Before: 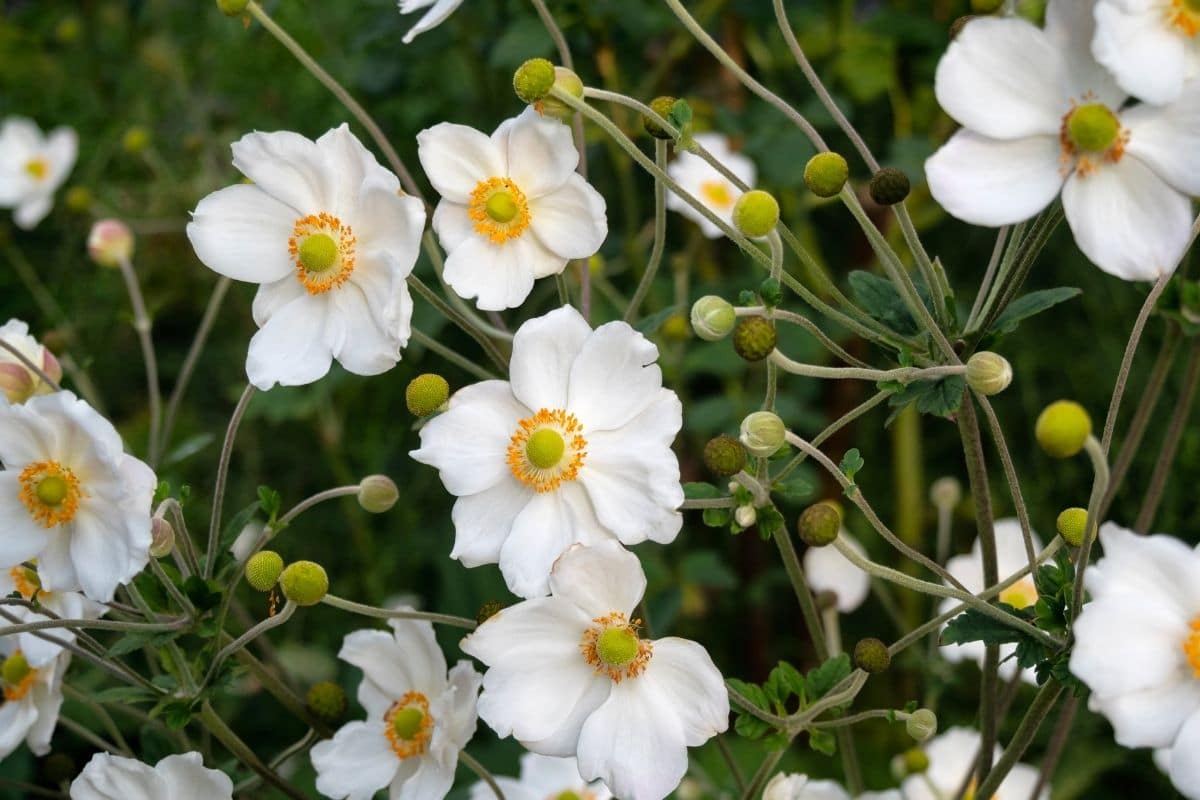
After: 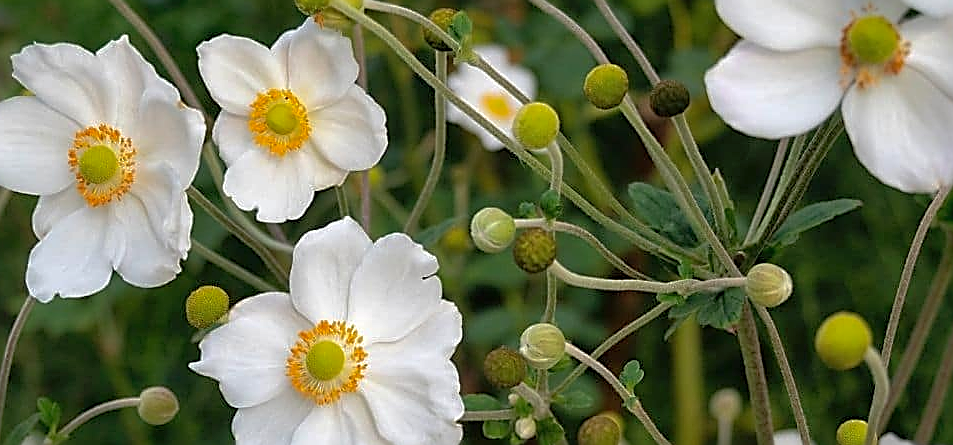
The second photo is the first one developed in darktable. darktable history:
crop: left 18.38%, top 11.092%, right 2.134%, bottom 33.217%
shadows and highlights: on, module defaults
sharpen: radius 1.685, amount 1.294
